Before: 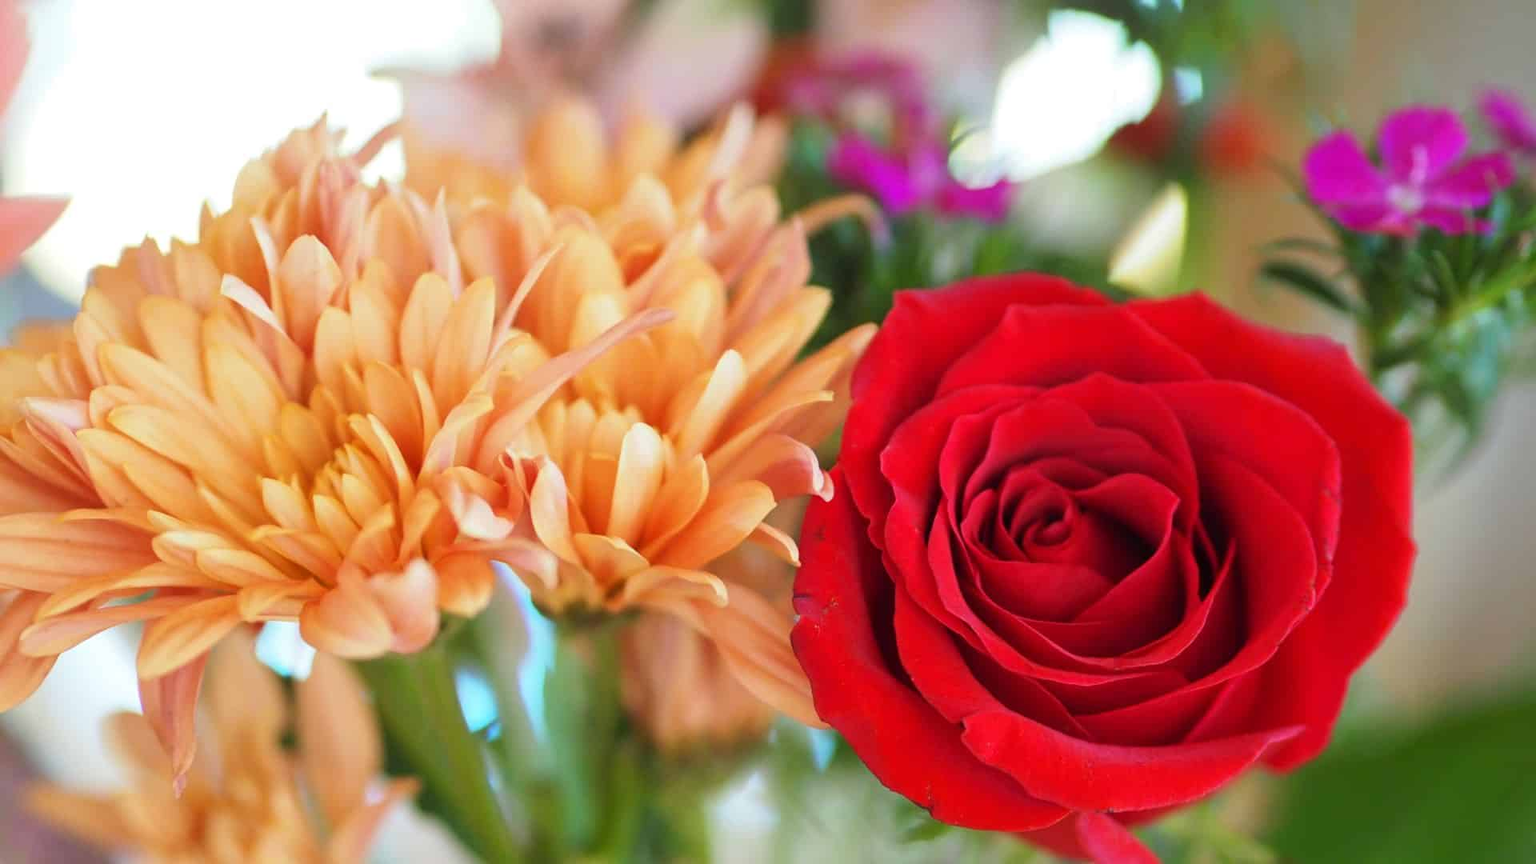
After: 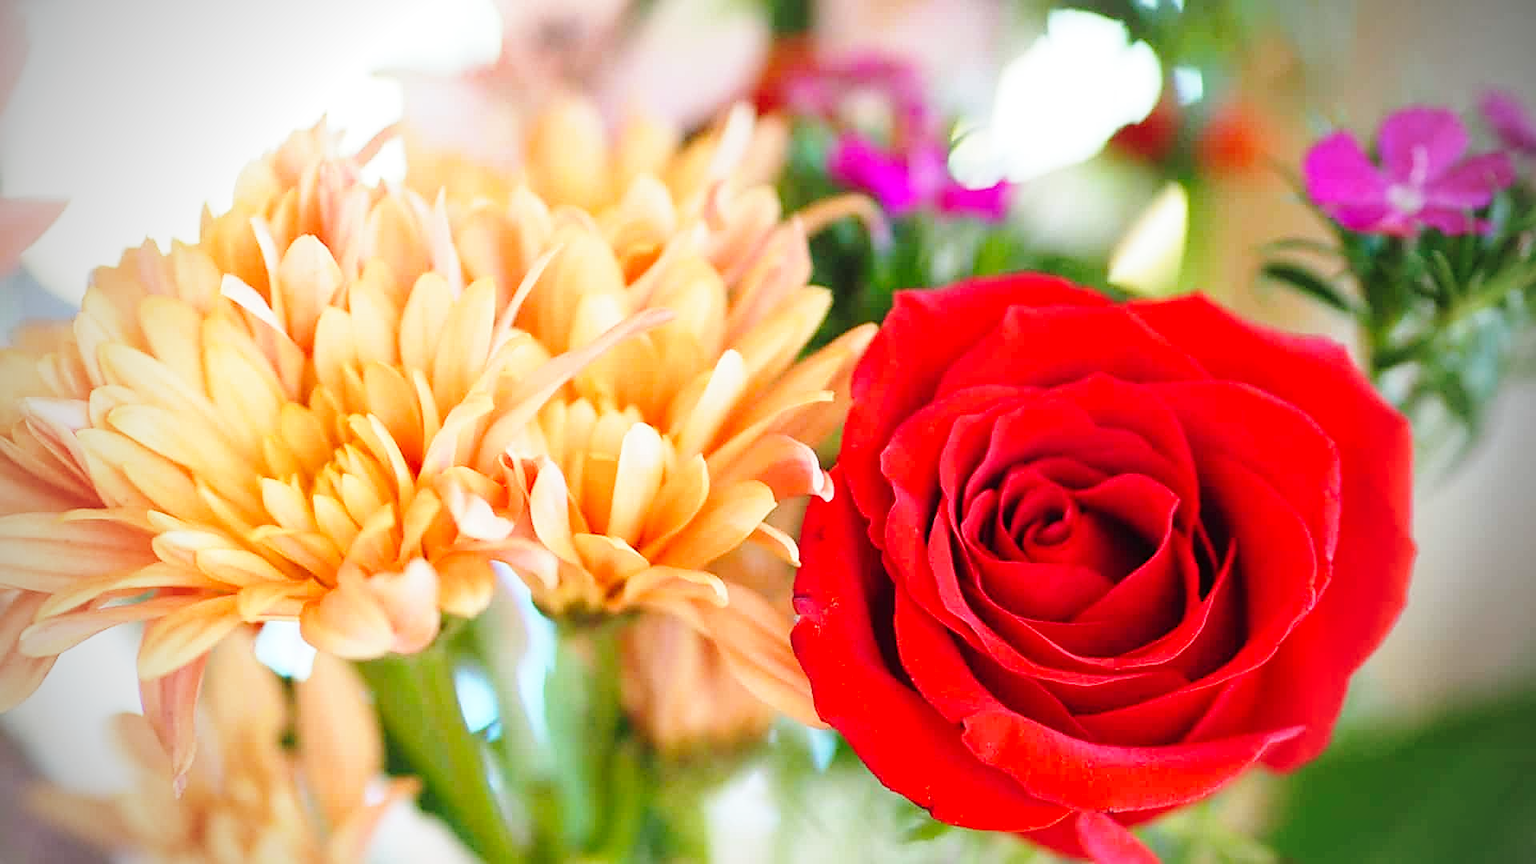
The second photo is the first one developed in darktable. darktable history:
sharpen: on, module defaults
base curve: curves: ch0 [(0, 0) (0.028, 0.03) (0.121, 0.232) (0.46, 0.748) (0.859, 0.968) (1, 1)], preserve colors none
vignetting: fall-off start 75%, brightness -0.692, width/height ratio 1.084
